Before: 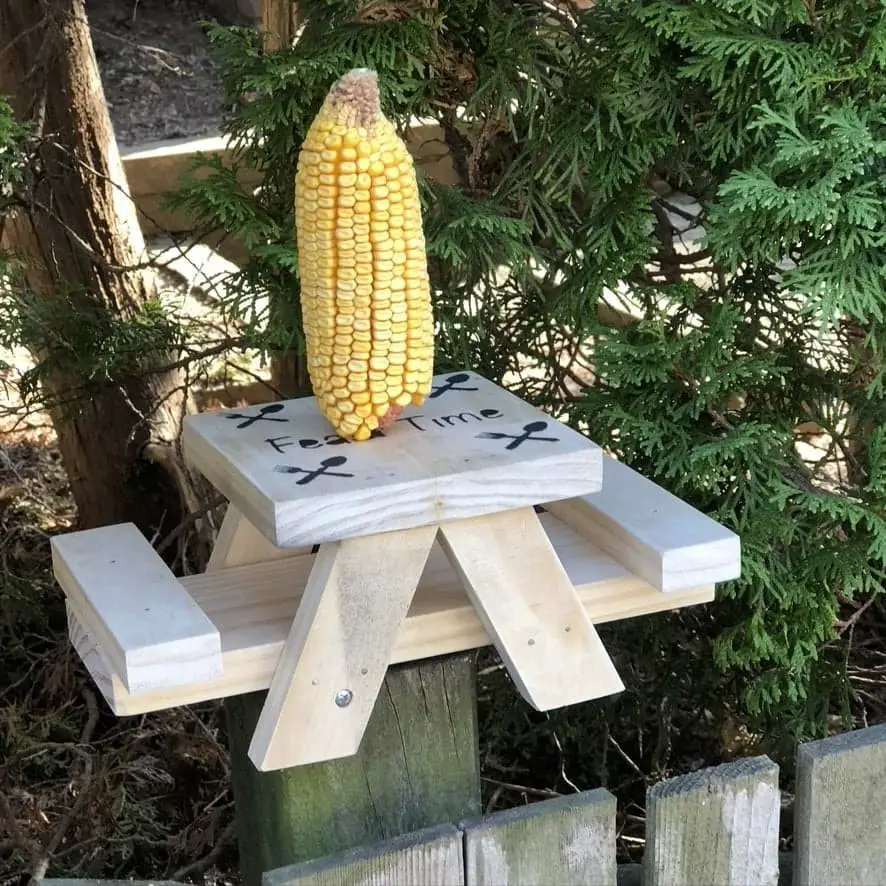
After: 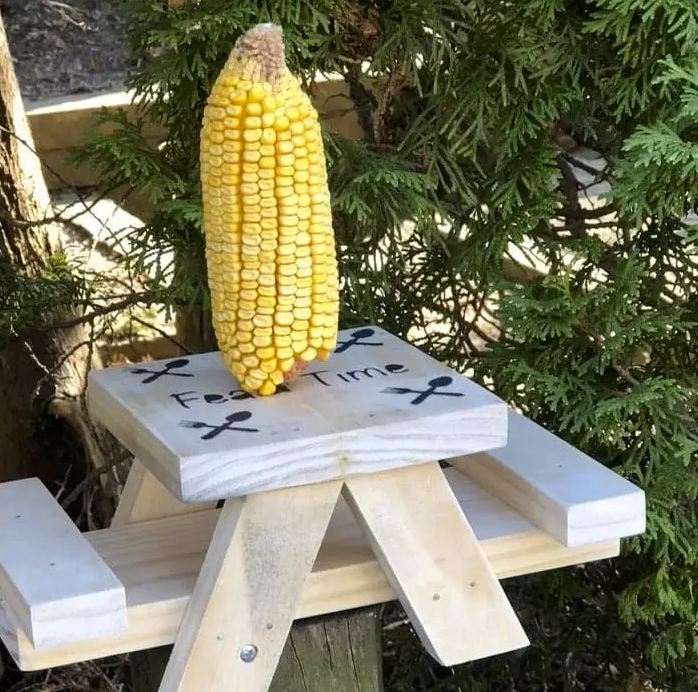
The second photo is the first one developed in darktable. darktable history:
color contrast: green-magenta contrast 0.85, blue-yellow contrast 1.25, unbound 0
white balance: red 1, blue 1
crop and rotate: left 10.77%, top 5.1%, right 10.41%, bottom 16.76%
